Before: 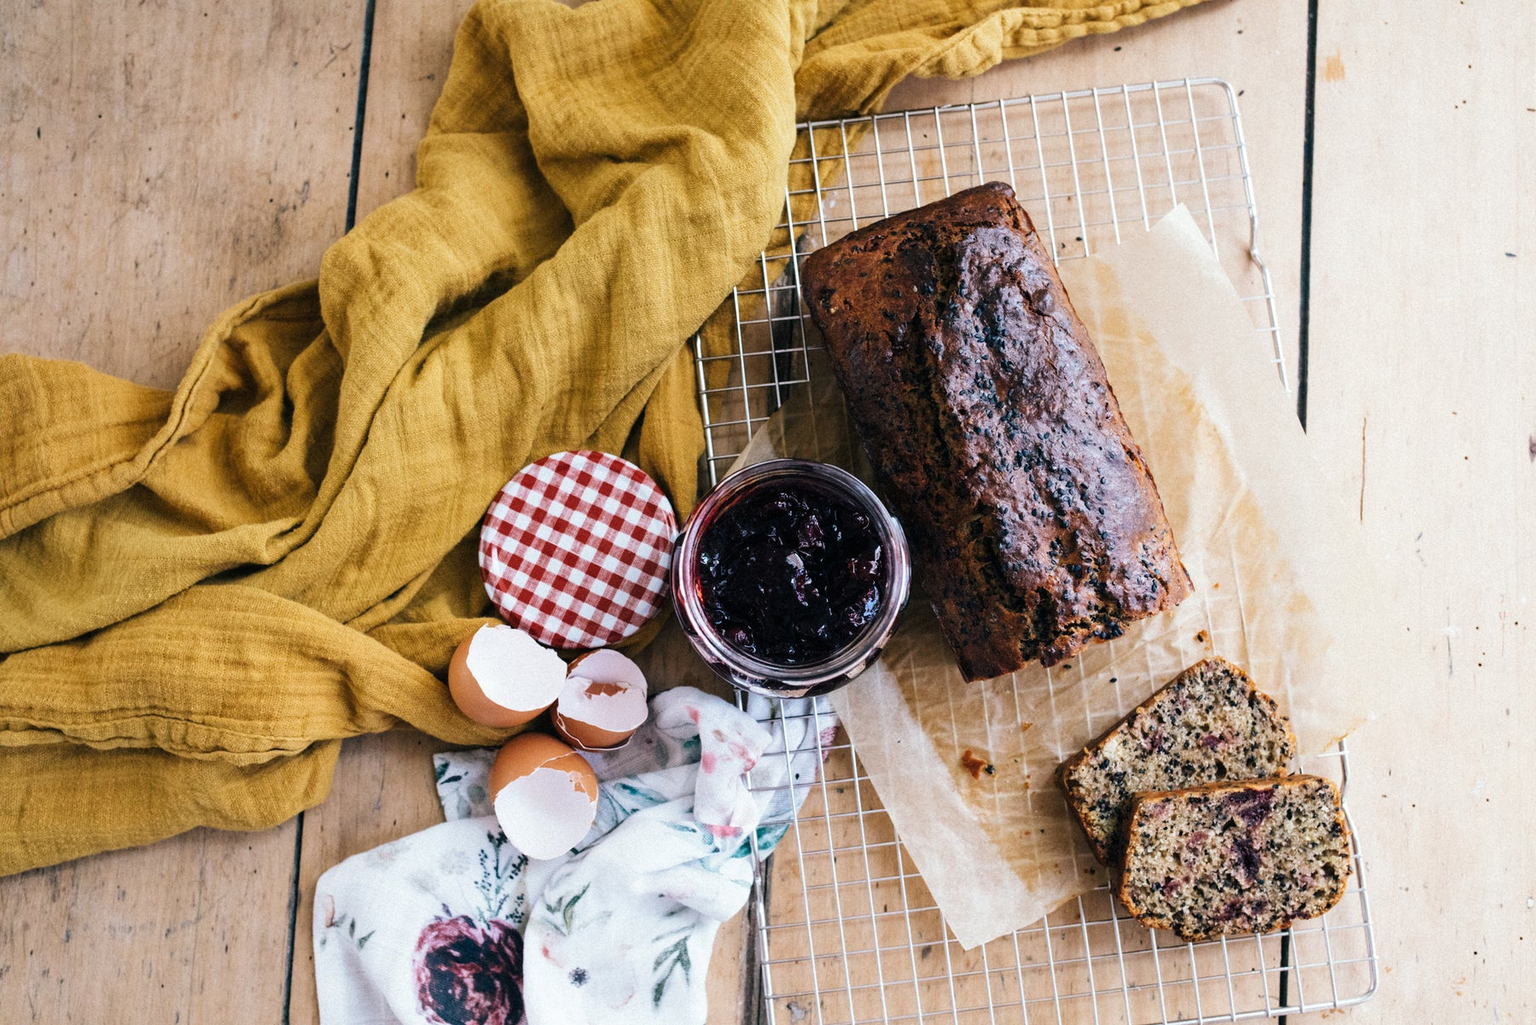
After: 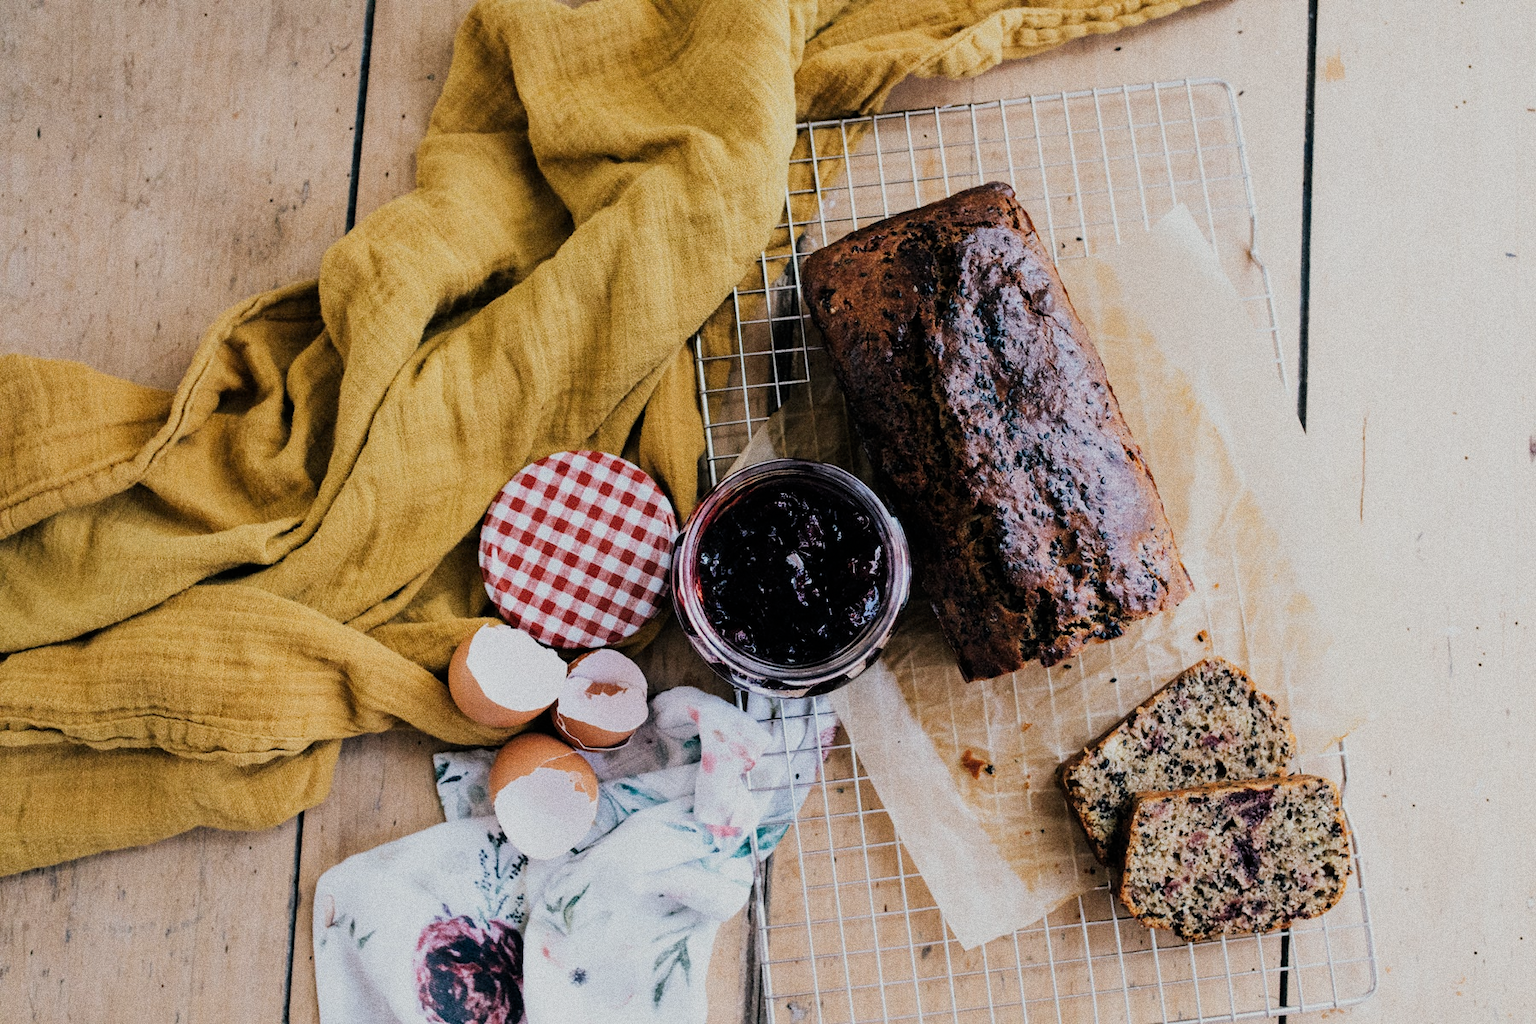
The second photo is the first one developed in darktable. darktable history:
filmic rgb: black relative exposure -7.65 EV, white relative exposure 4.56 EV, hardness 3.61
color zones: curves: ch0 [(0.25, 0.5) (0.428, 0.473) (0.75, 0.5)]; ch1 [(0.243, 0.479) (0.398, 0.452) (0.75, 0.5)]
grain: coarseness 0.09 ISO, strength 40%
